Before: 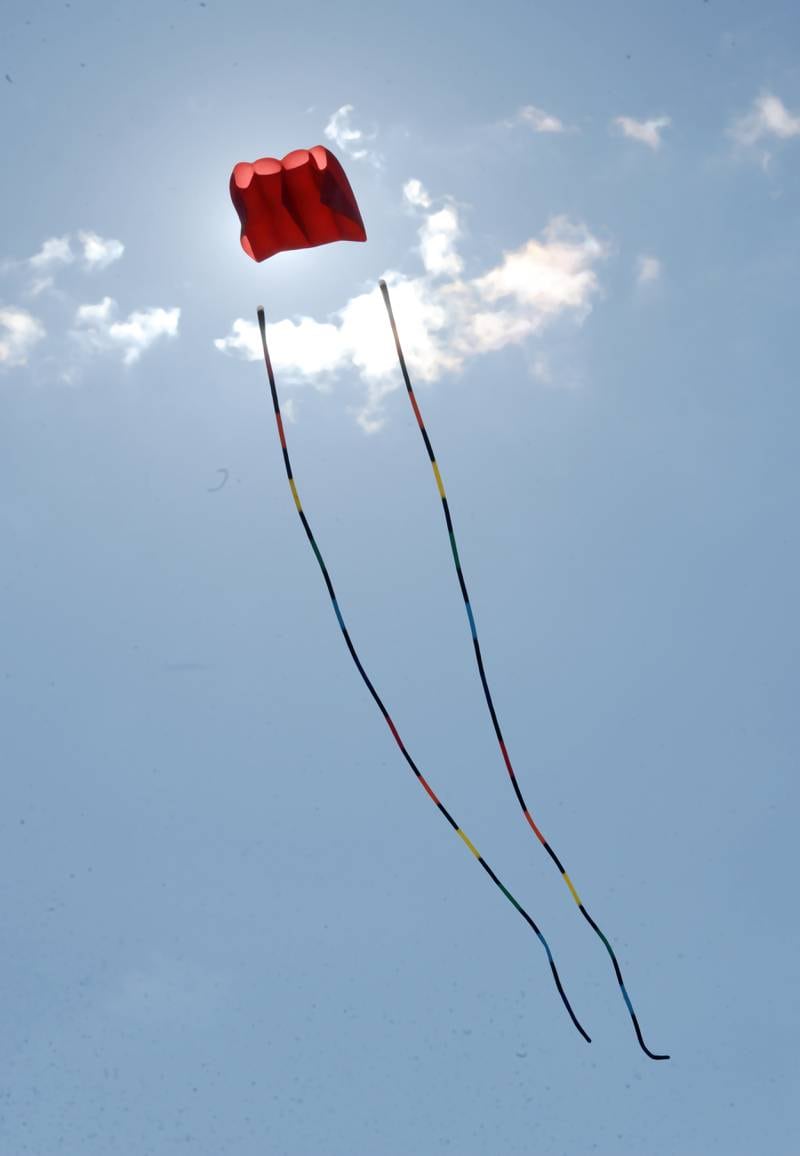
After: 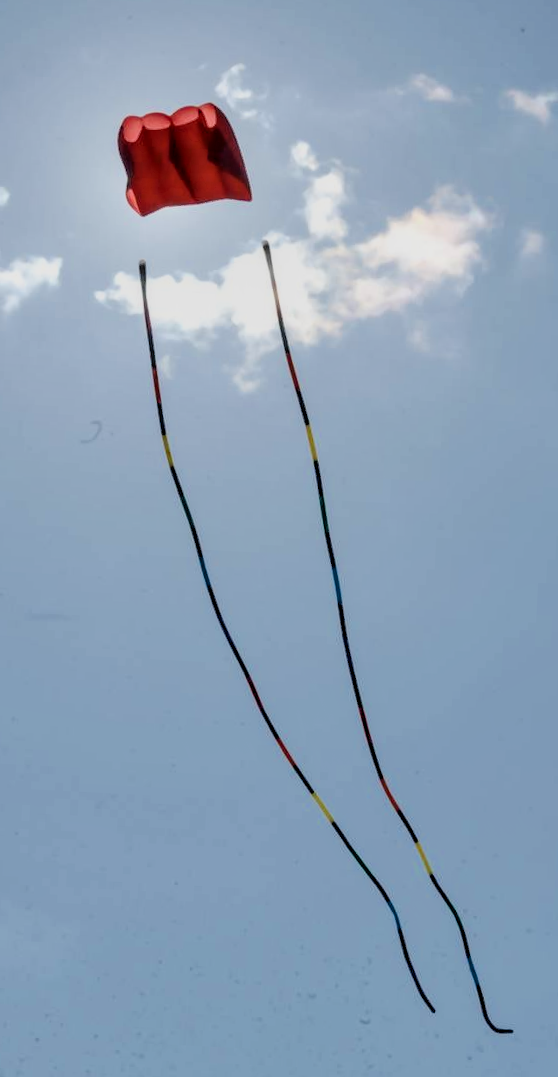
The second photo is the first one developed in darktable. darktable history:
crop and rotate: angle -2.92°, left 14.109%, top 0.016%, right 10.991%, bottom 0.057%
filmic rgb: black relative exposure -7.65 EV, white relative exposure 4.56 EV, threshold 5.99 EV, hardness 3.61, color science v6 (2022), enable highlight reconstruction true
contrast equalizer: y [[0.586, 0.584, 0.576, 0.565, 0.552, 0.539], [0.5 ×6], [0.97, 0.959, 0.919, 0.859, 0.789, 0.717], [0 ×6], [0 ×6]]
local contrast: on, module defaults
